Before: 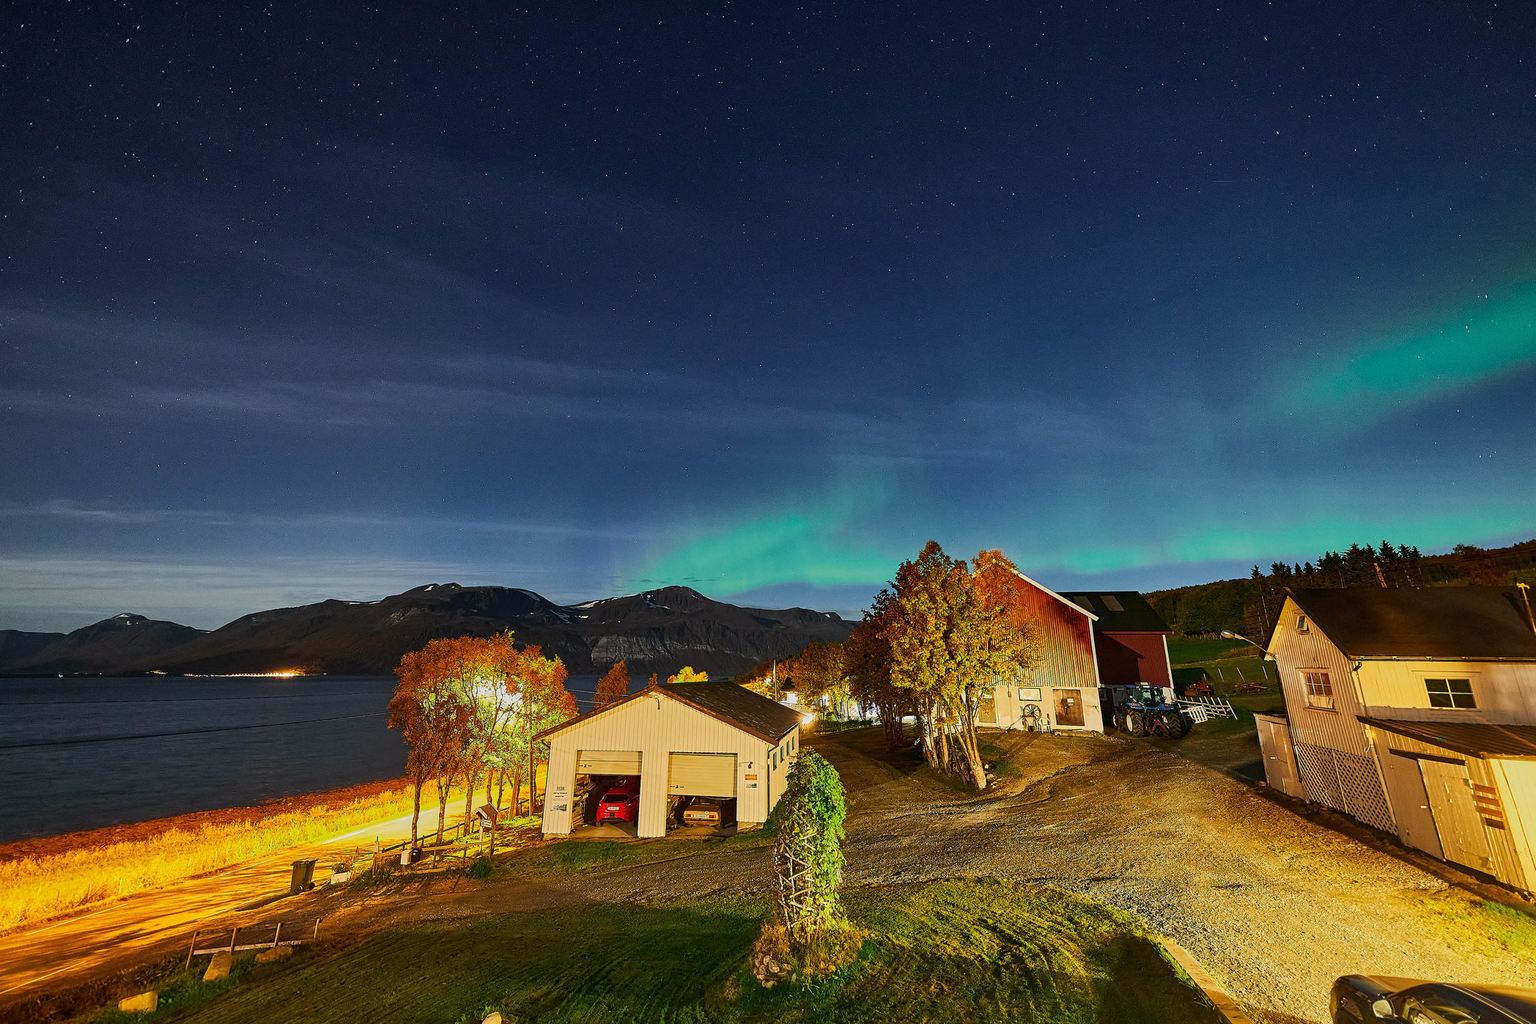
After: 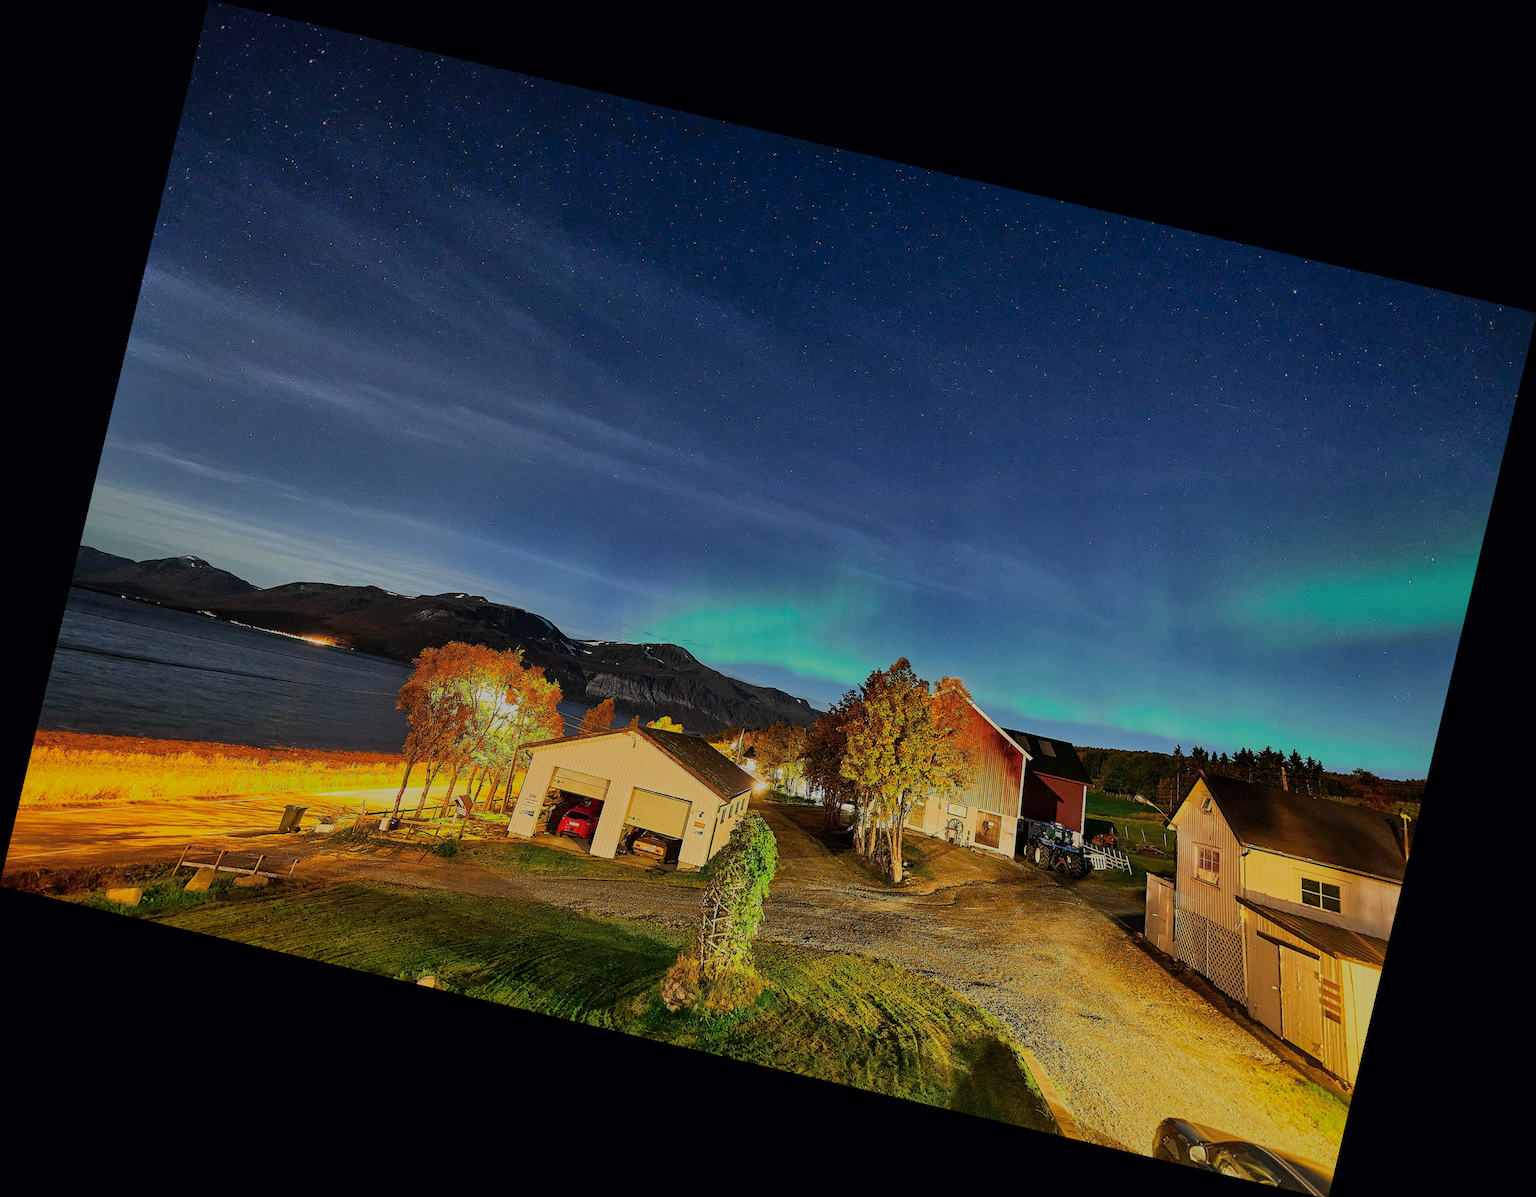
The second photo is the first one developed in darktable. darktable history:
filmic rgb: black relative exposure -7.82 EV, white relative exposure 4.29 EV, hardness 3.86, color science v6 (2022)
shadows and highlights: on, module defaults
rotate and perspective: rotation 13.27°, automatic cropping off
